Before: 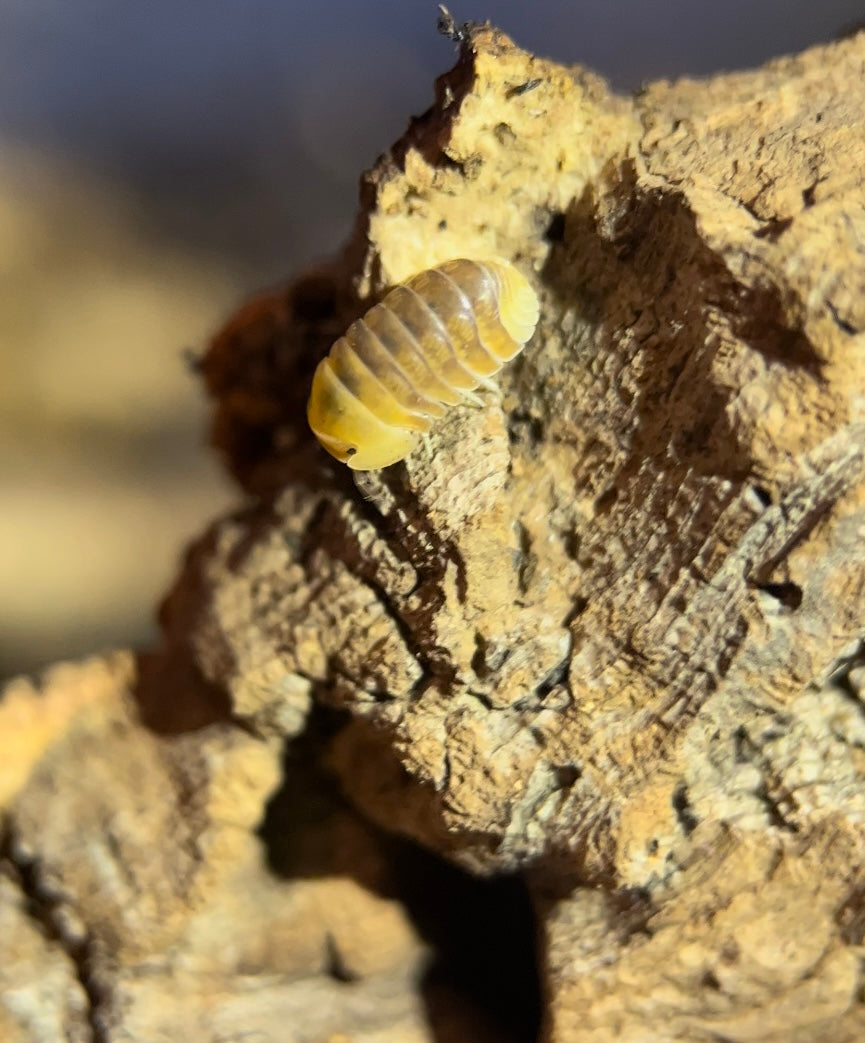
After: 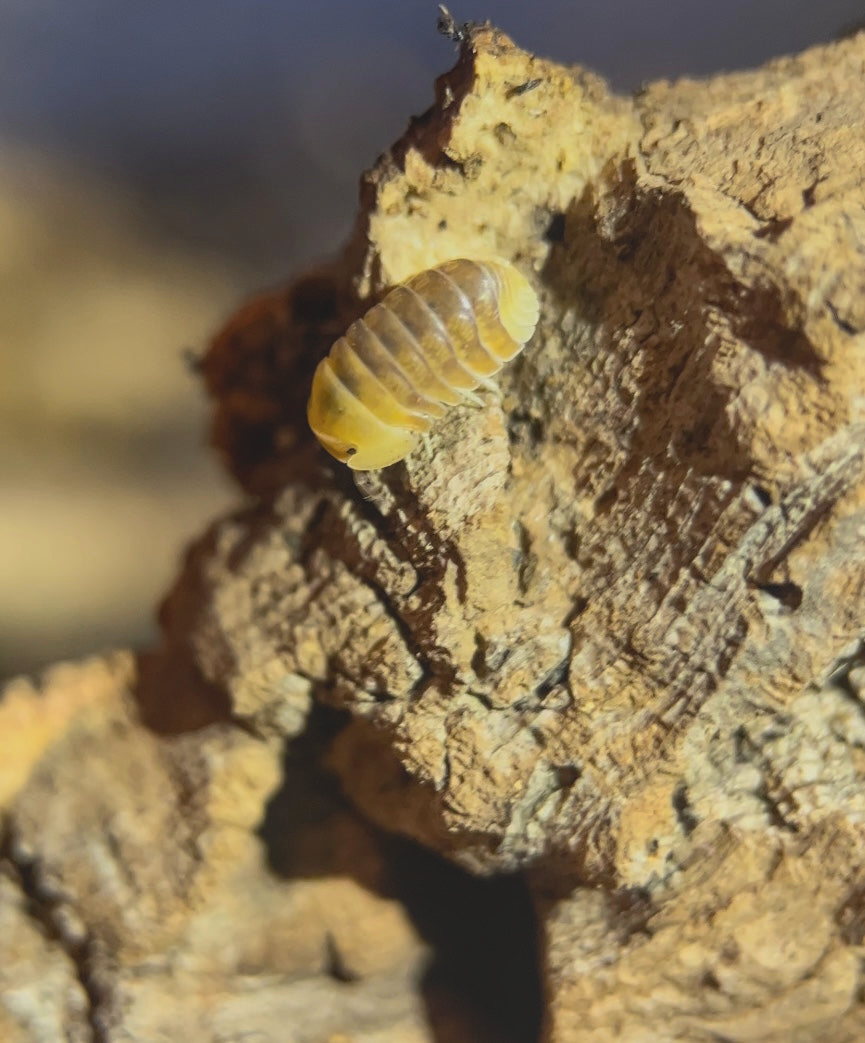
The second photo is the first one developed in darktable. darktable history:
contrast brightness saturation: contrast -0.08, brightness -0.04, saturation -0.11
local contrast: highlights 48%, shadows 0%, detail 100%
